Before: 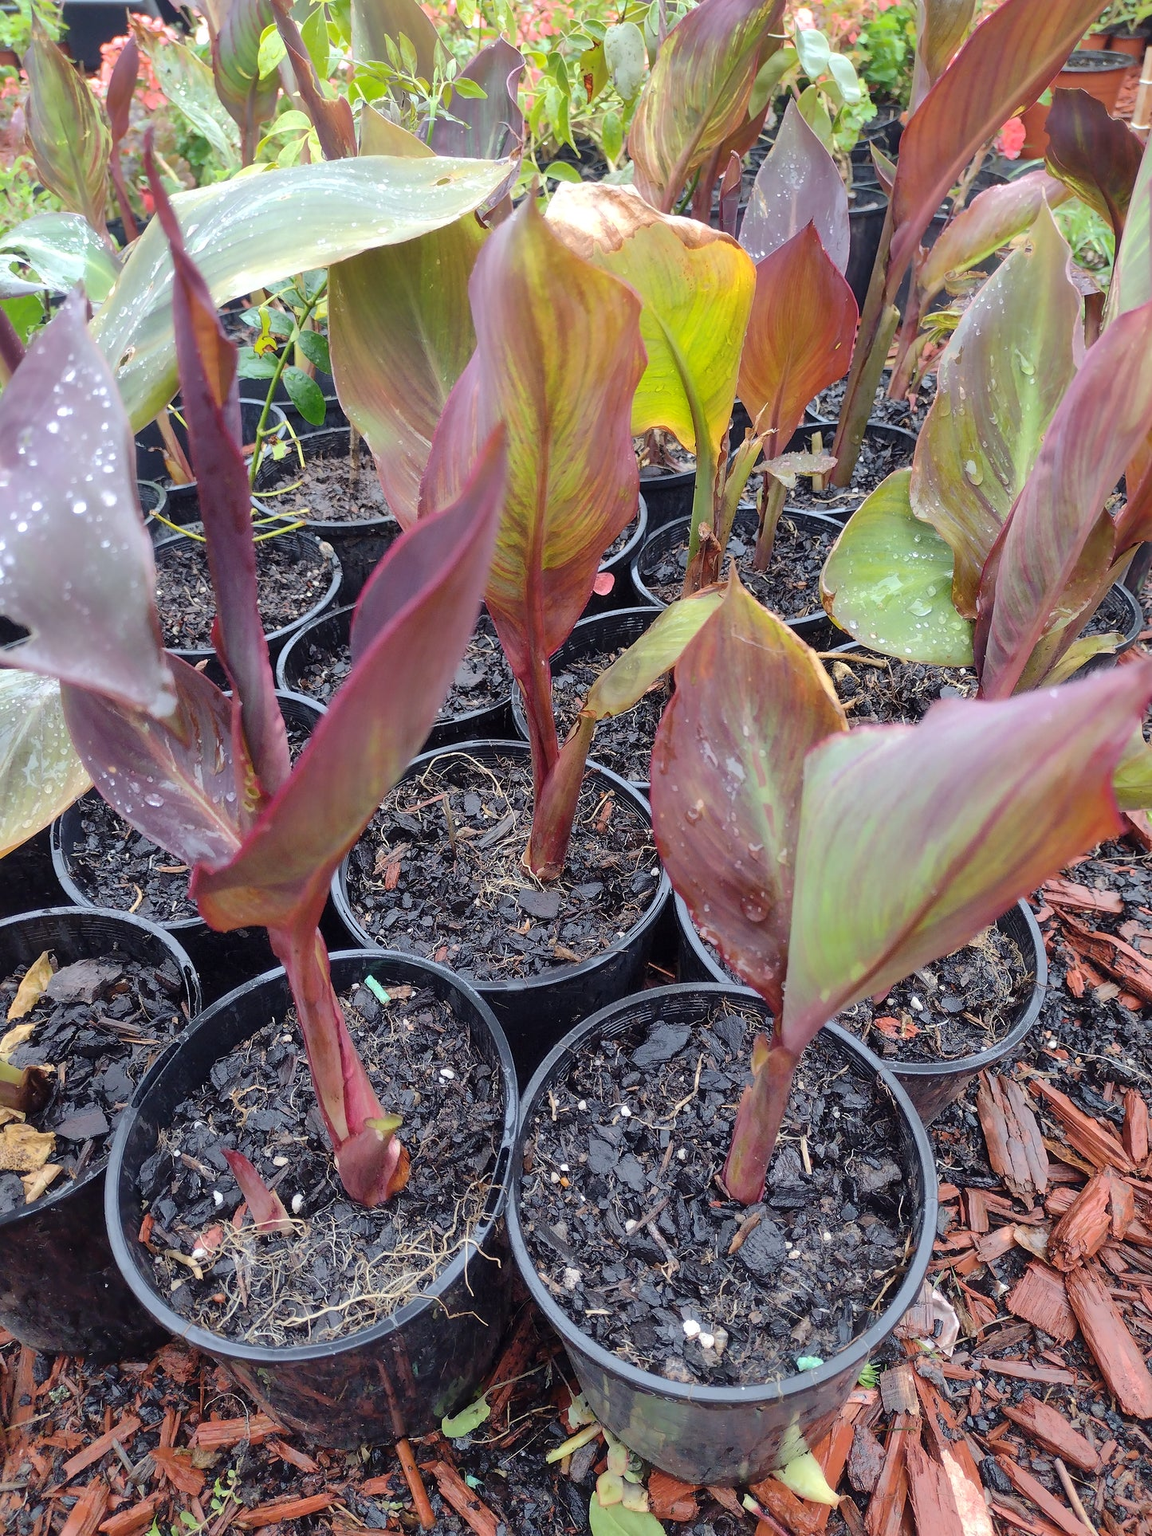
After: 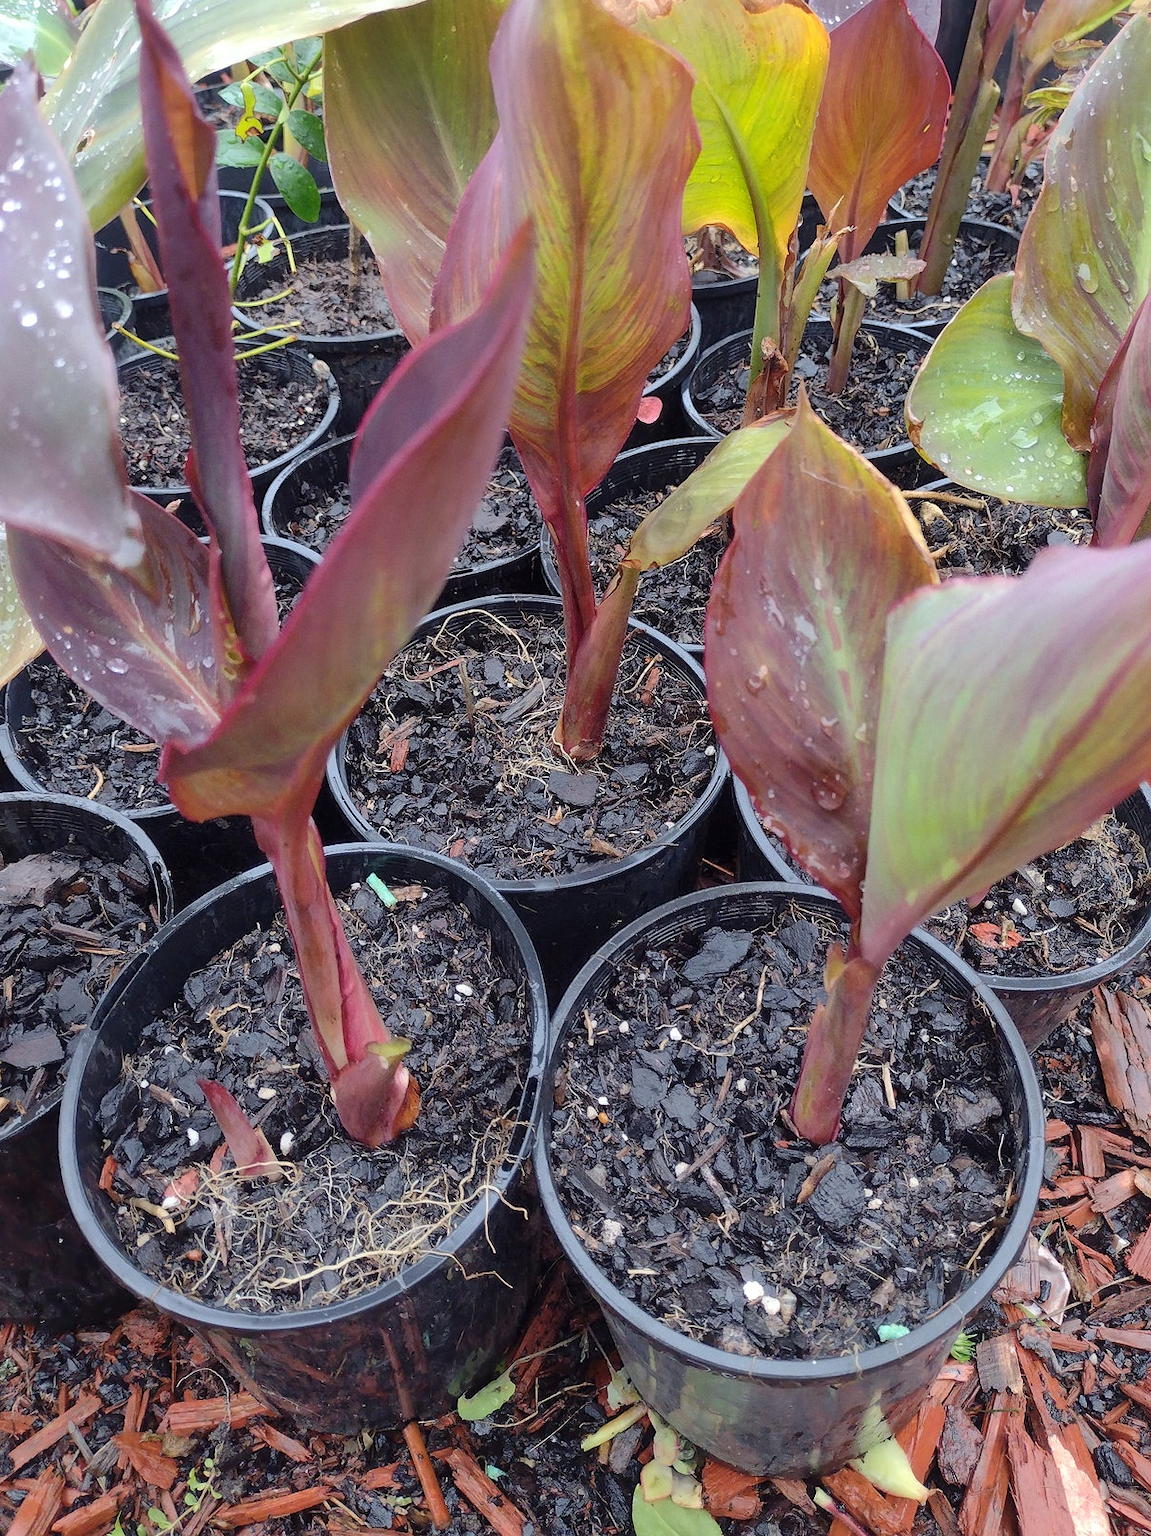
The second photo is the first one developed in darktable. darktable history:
grain: coarseness 0.09 ISO, strength 10%
crop and rotate: left 4.842%, top 15.51%, right 10.668%
